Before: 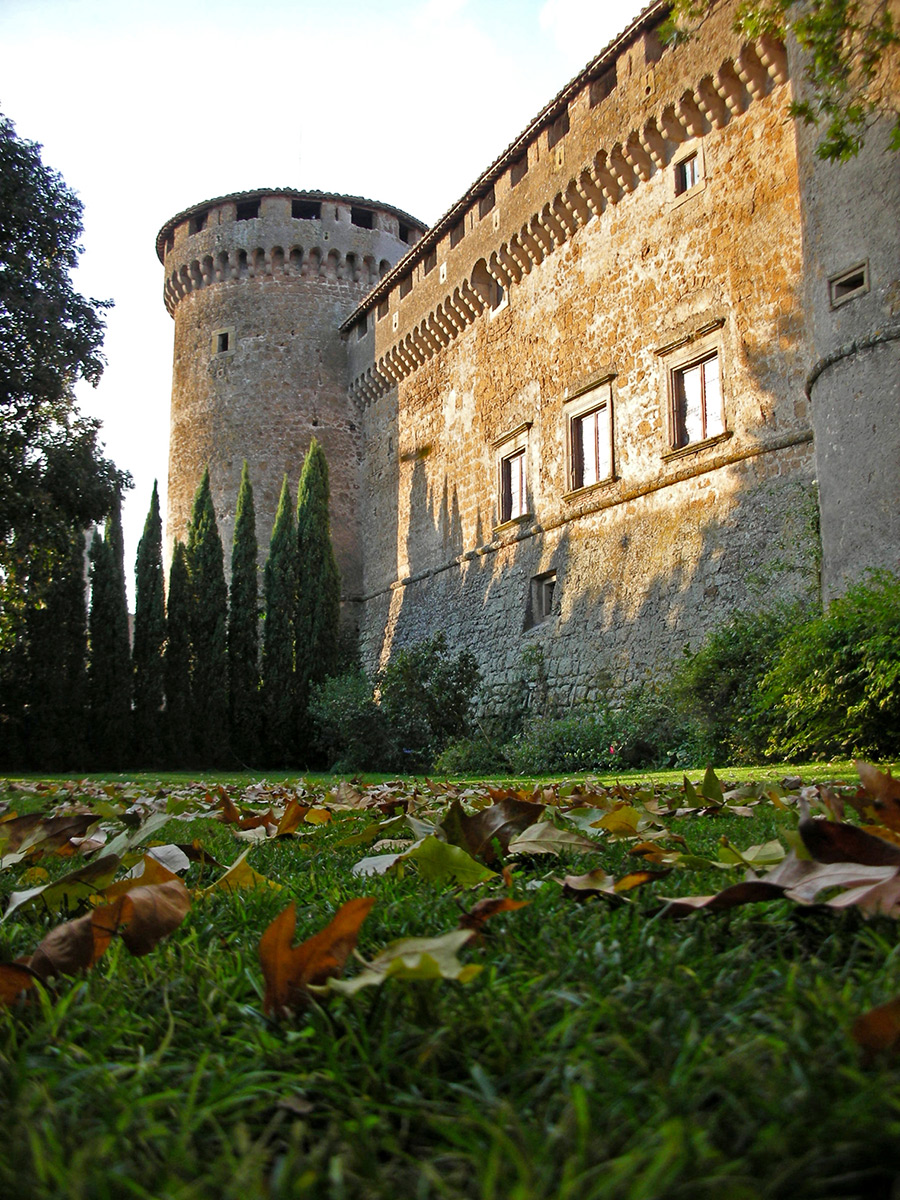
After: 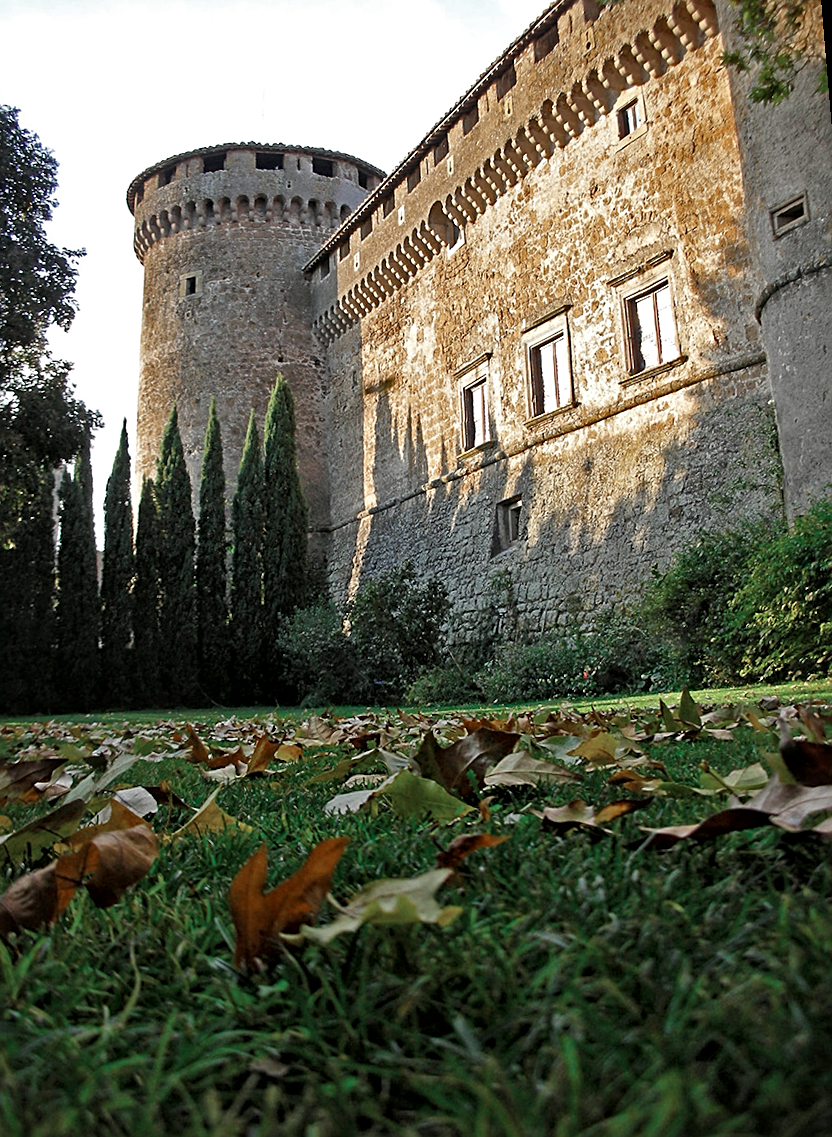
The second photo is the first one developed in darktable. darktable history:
local contrast: mode bilateral grid, contrast 20, coarseness 50, detail 132%, midtone range 0.2
rotate and perspective: rotation -1.68°, lens shift (vertical) -0.146, crop left 0.049, crop right 0.912, crop top 0.032, crop bottom 0.96
color zones: curves: ch0 [(0, 0.5) (0.125, 0.4) (0.25, 0.5) (0.375, 0.4) (0.5, 0.4) (0.625, 0.35) (0.75, 0.35) (0.875, 0.5)]; ch1 [(0, 0.35) (0.125, 0.45) (0.25, 0.35) (0.375, 0.35) (0.5, 0.35) (0.625, 0.35) (0.75, 0.45) (0.875, 0.35)]; ch2 [(0, 0.6) (0.125, 0.5) (0.25, 0.5) (0.375, 0.6) (0.5, 0.6) (0.625, 0.5) (0.75, 0.5) (0.875, 0.5)]
color balance: on, module defaults
sharpen: on, module defaults
